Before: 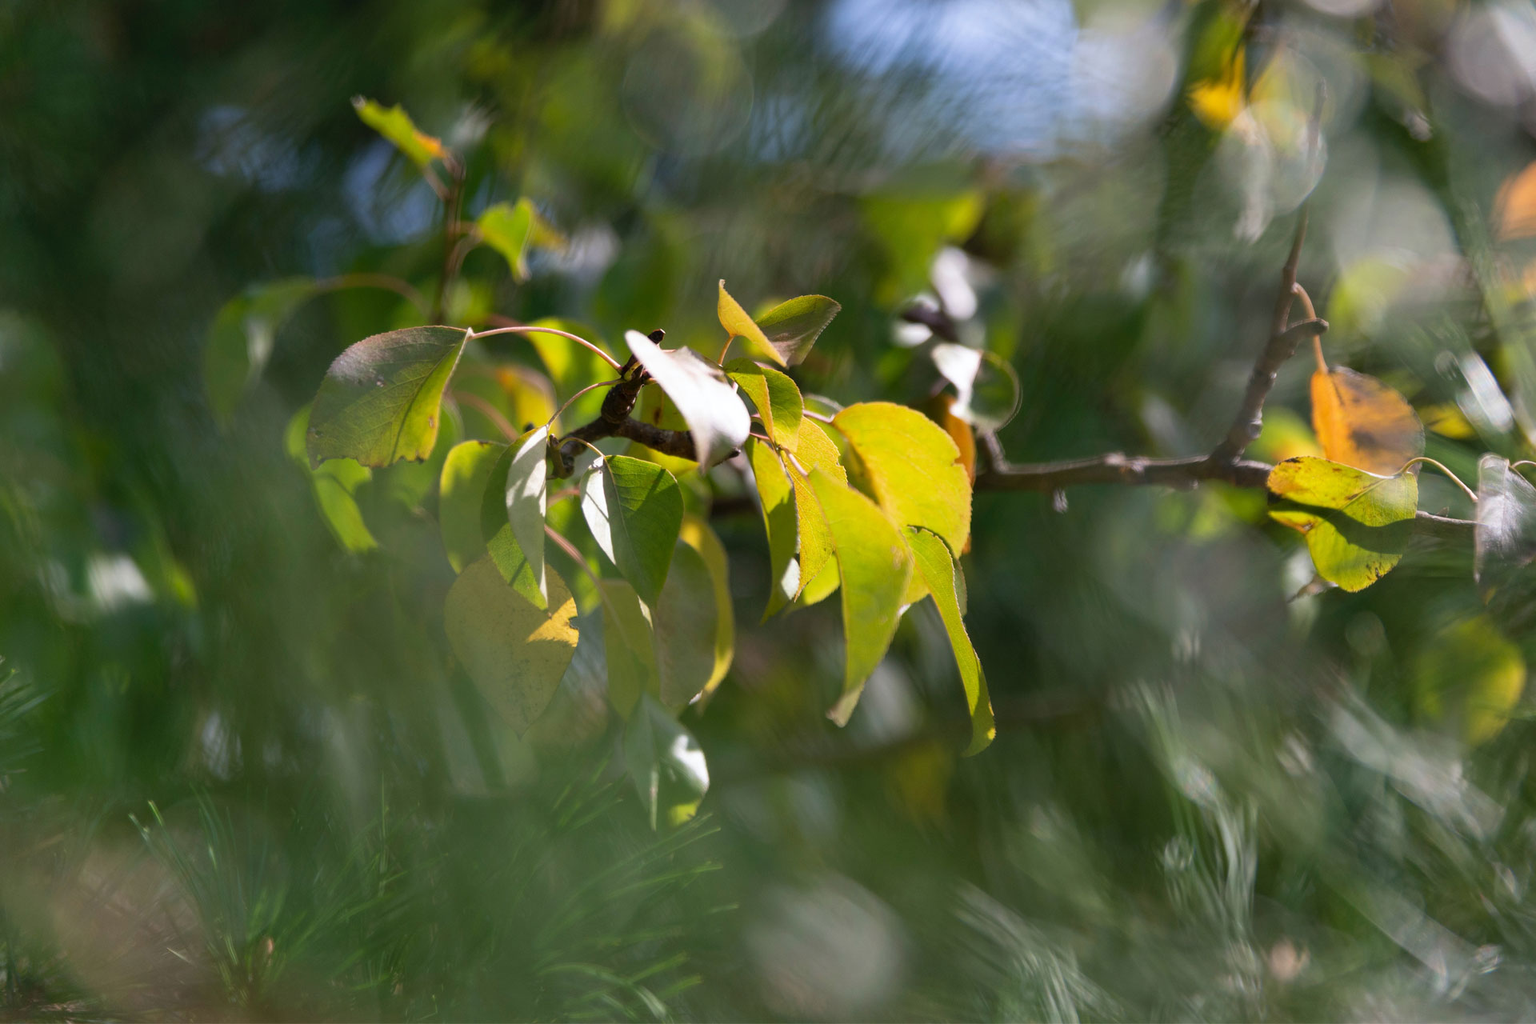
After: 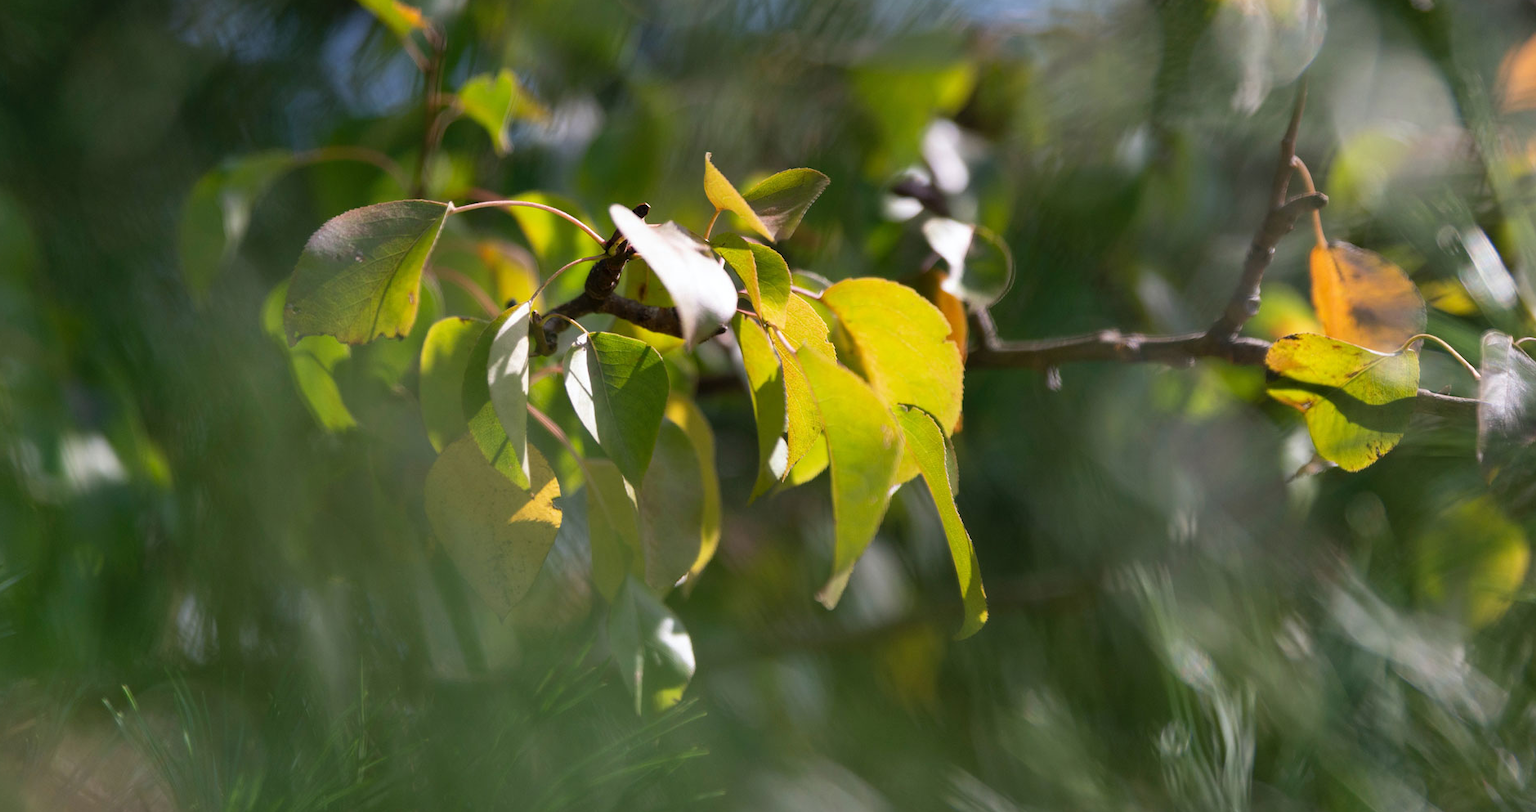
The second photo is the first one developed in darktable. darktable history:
crop and rotate: left 1.896%, top 12.739%, right 0.217%, bottom 9.585%
